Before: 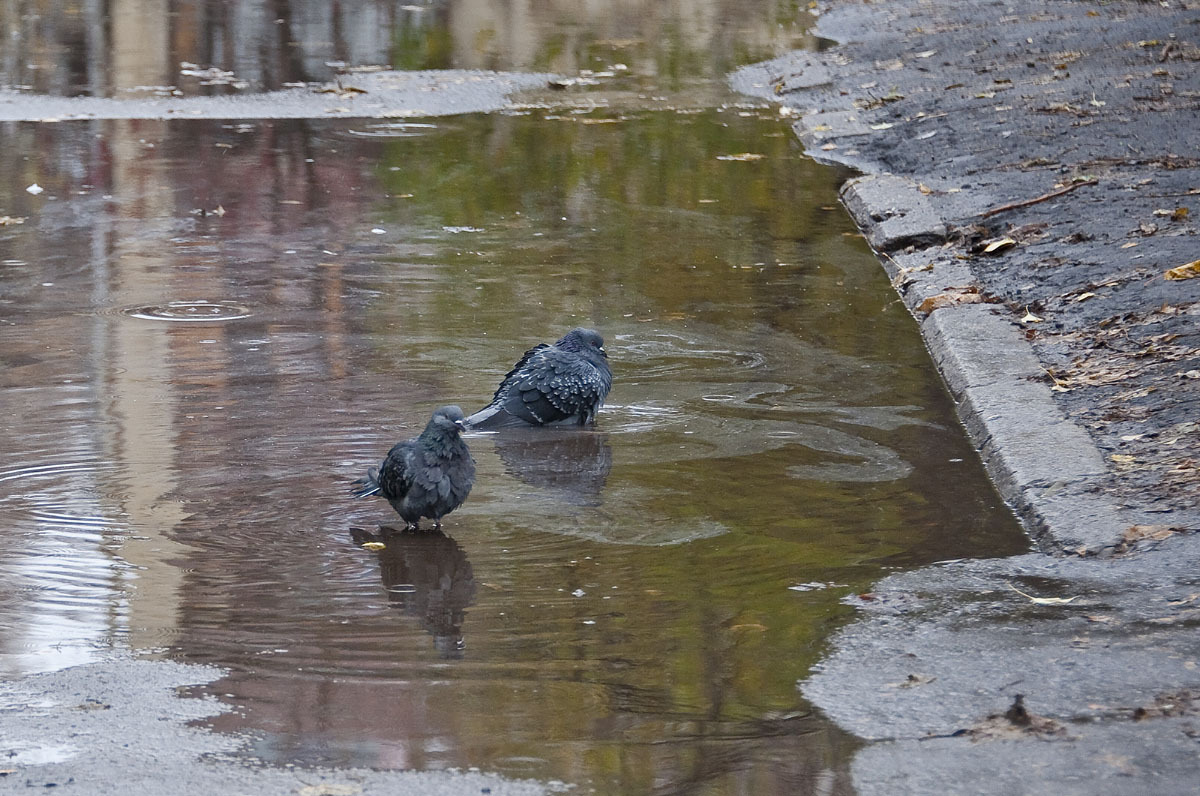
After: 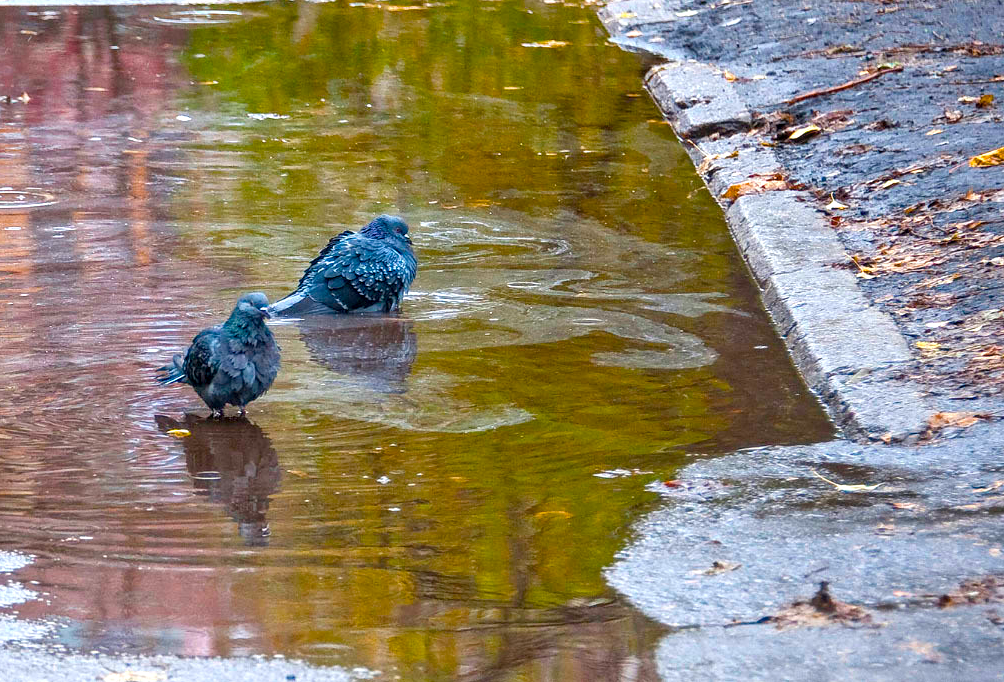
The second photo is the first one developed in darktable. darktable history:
crop: left 16.315%, top 14.246%
local contrast: on, module defaults
exposure: black level correction 0, exposure 0.7 EV, compensate exposure bias true, compensate highlight preservation false
color balance rgb: linear chroma grading › global chroma 25%, perceptual saturation grading › global saturation 50%
